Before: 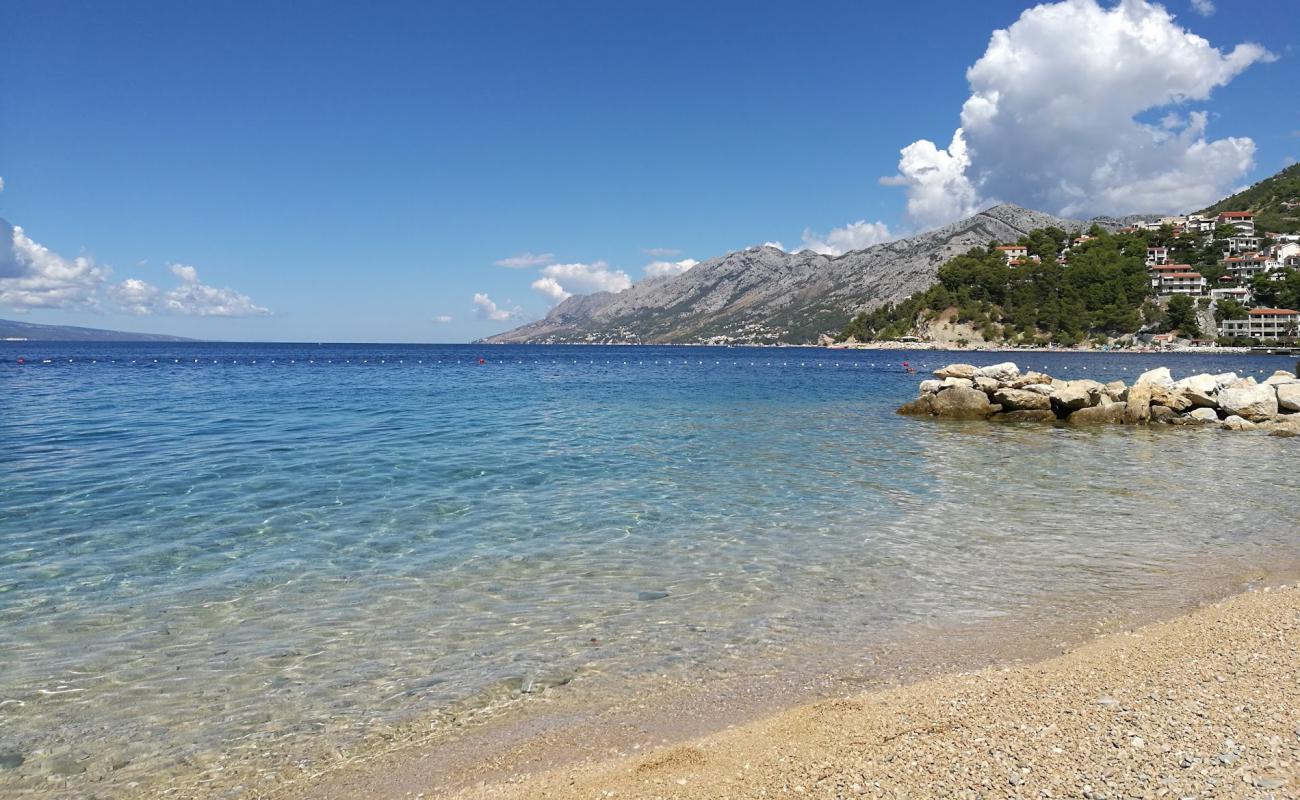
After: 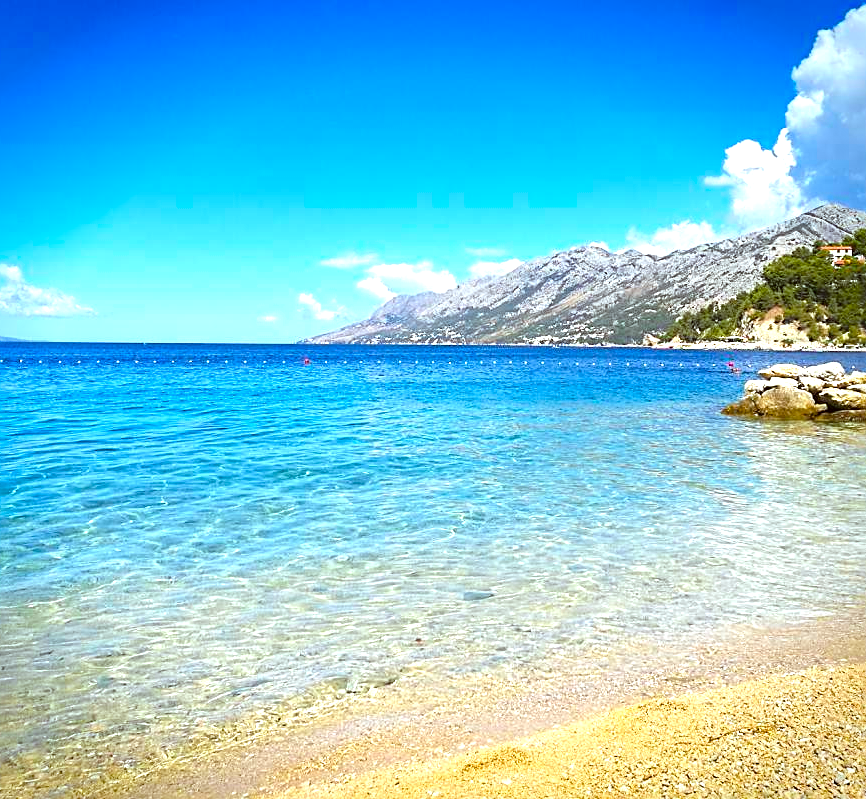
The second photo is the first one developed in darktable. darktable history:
sharpen: on, module defaults
crop and rotate: left 13.537%, right 19.796%
exposure: black level correction 0, exposure 1.2 EV, compensate highlight preservation false
vignetting: fall-off start 88.53%, fall-off radius 44.2%, saturation 0.376, width/height ratio 1.161
color correction: highlights a* -4.98, highlights b* -3.76, shadows a* 3.83, shadows b* 4.08
color balance rgb: linear chroma grading › global chroma 15%, perceptual saturation grading › global saturation 30%
